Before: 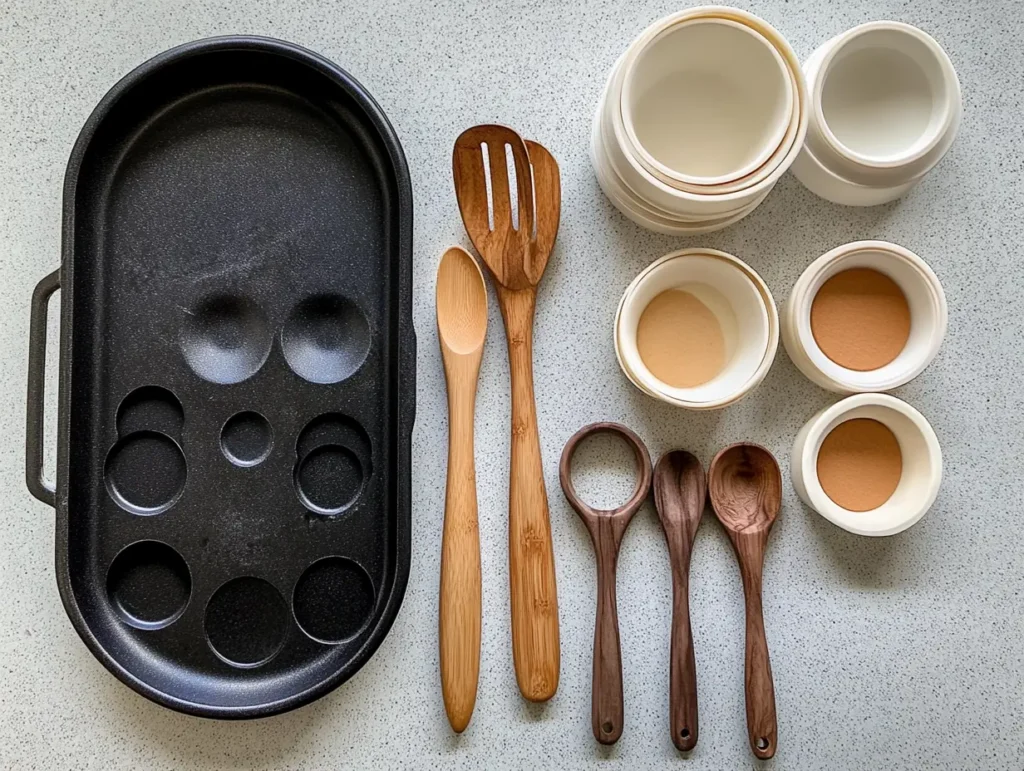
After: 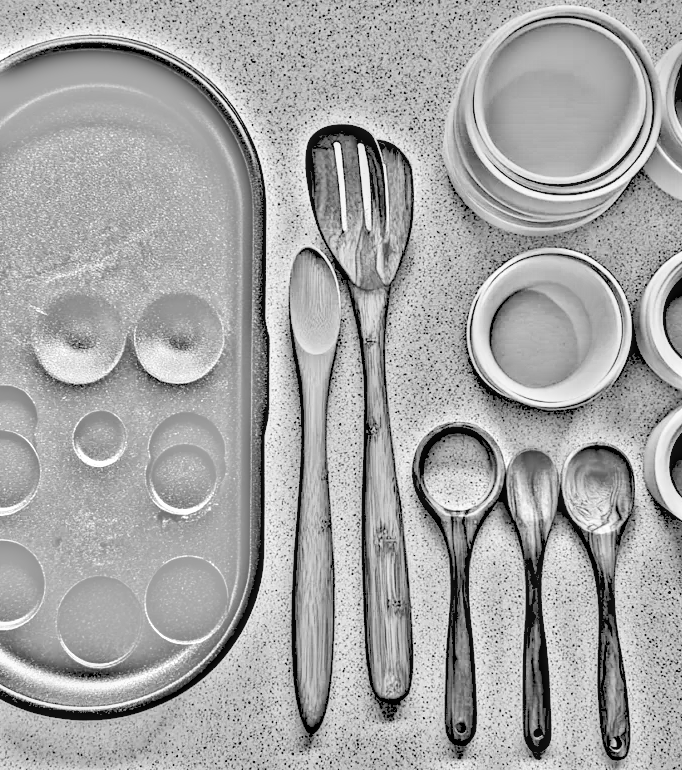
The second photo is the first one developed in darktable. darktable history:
exposure: black level correction -0.03, compensate highlight preservation false
crop and rotate: left 14.436%, right 18.898%
color zones: curves: ch0 [(0, 0.5) (0.125, 0.4) (0.25, 0.5) (0.375, 0.4) (0.5, 0.4) (0.625, 0.35) (0.75, 0.35) (0.875, 0.5)]; ch1 [(0, 0.35) (0.125, 0.45) (0.25, 0.35) (0.375, 0.35) (0.5, 0.35) (0.625, 0.35) (0.75, 0.45) (0.875, 0.35)]; ch2 [(0, 0.6) (0.125, 0.5) (0.25, 0.5) (0.375, 0.6) (0.5, 0.6) (0.625, 0.5) (0.75, 0.5) (0.875, 0.5)]
highpass: on, module defaults
contrast brightness saturation: contrast 0.2, brightness 0.16, saturation 0.22
rgb levels: levels [[0.027, 0.429, 0.996], [0, 0.5, 1], [0, 0.5, 1]]
color balance: contrast -15%
local contrast: on, module defaults
